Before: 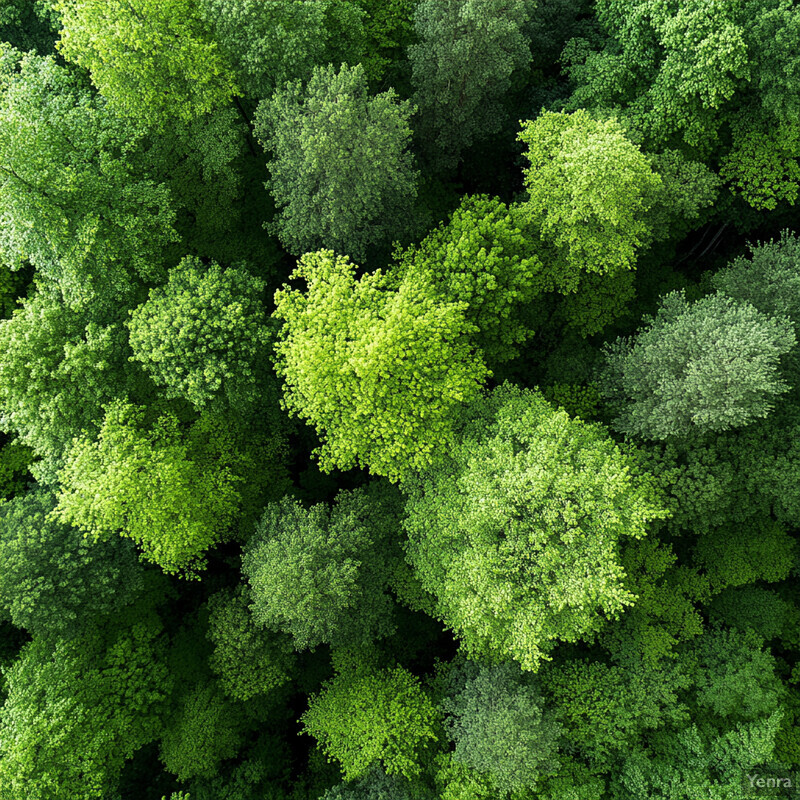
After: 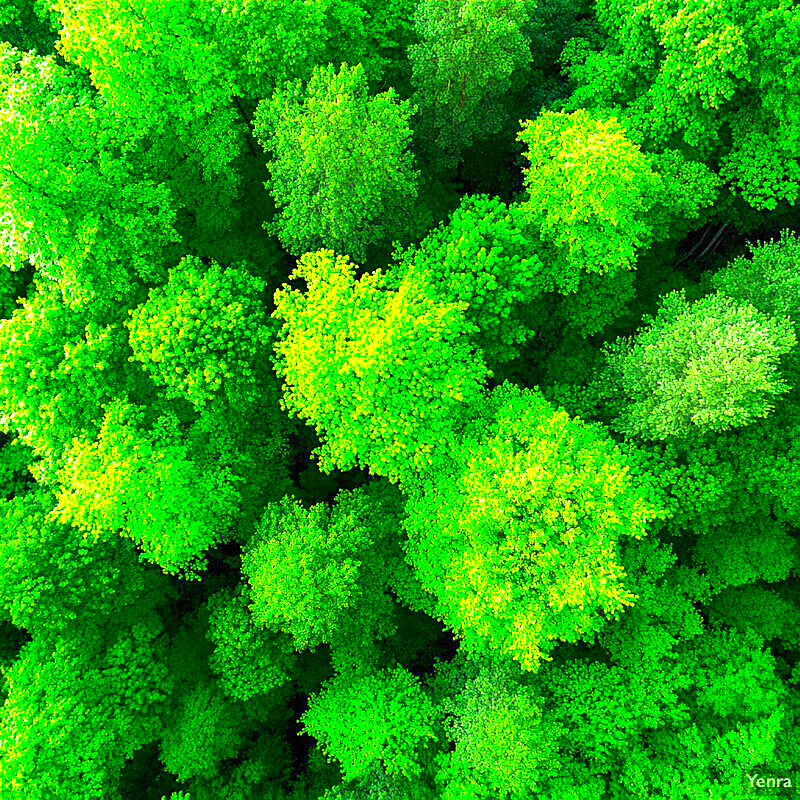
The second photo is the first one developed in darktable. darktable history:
sharpen: amount 0.204
color correction: highlights b* -0.06, saturation 2.16
exposure: black level correction 0, exposure 1.745 EV, compensate highlight preservation false
